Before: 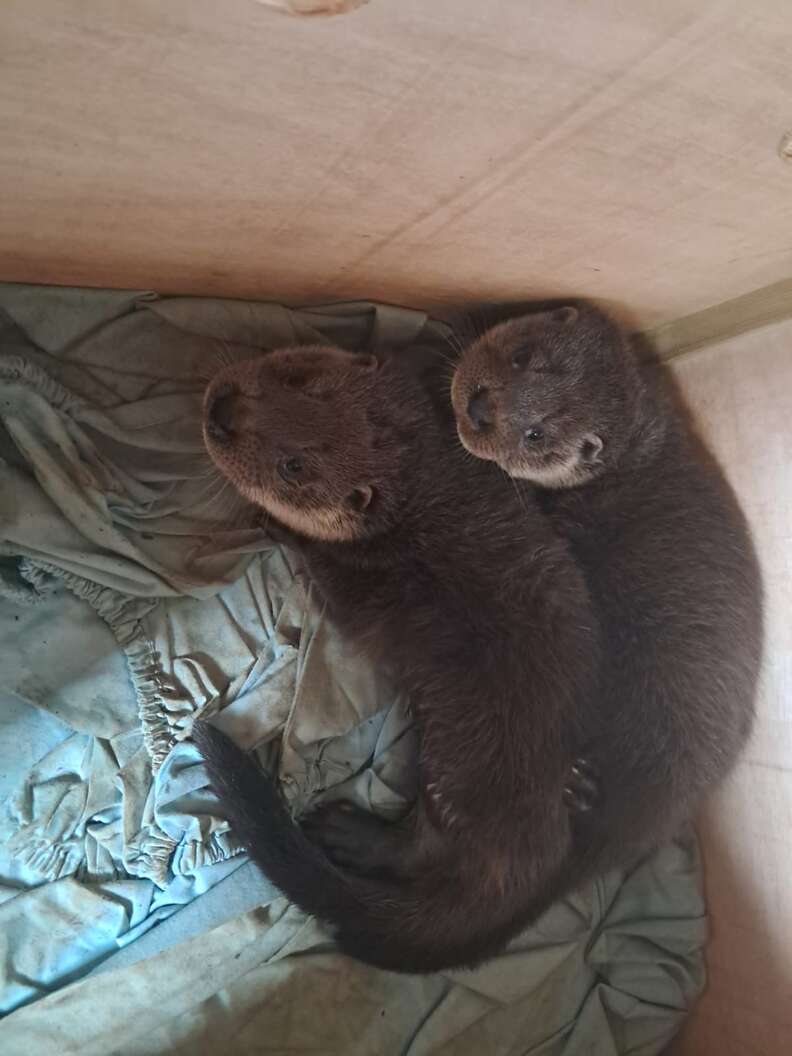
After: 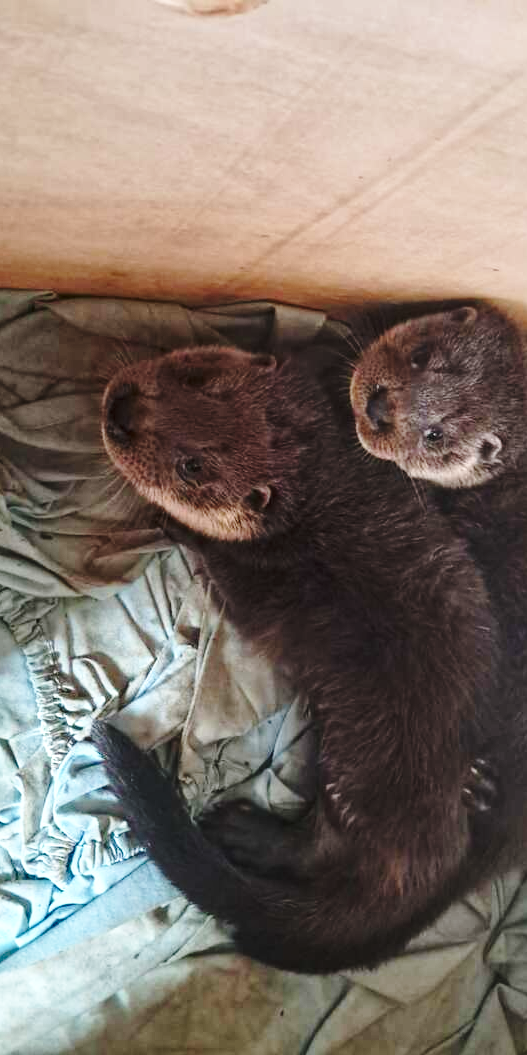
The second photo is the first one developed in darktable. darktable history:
base curve: curves: ch0 [(0, 0) (0.036, 0.037) (0.121, 0.228) (0.46, 0.76) (0.859, 0.983) (1, 1)], preserve colors none
local contrast: detail 130%
crop and rotate: left 12.802%, right 20.533%
